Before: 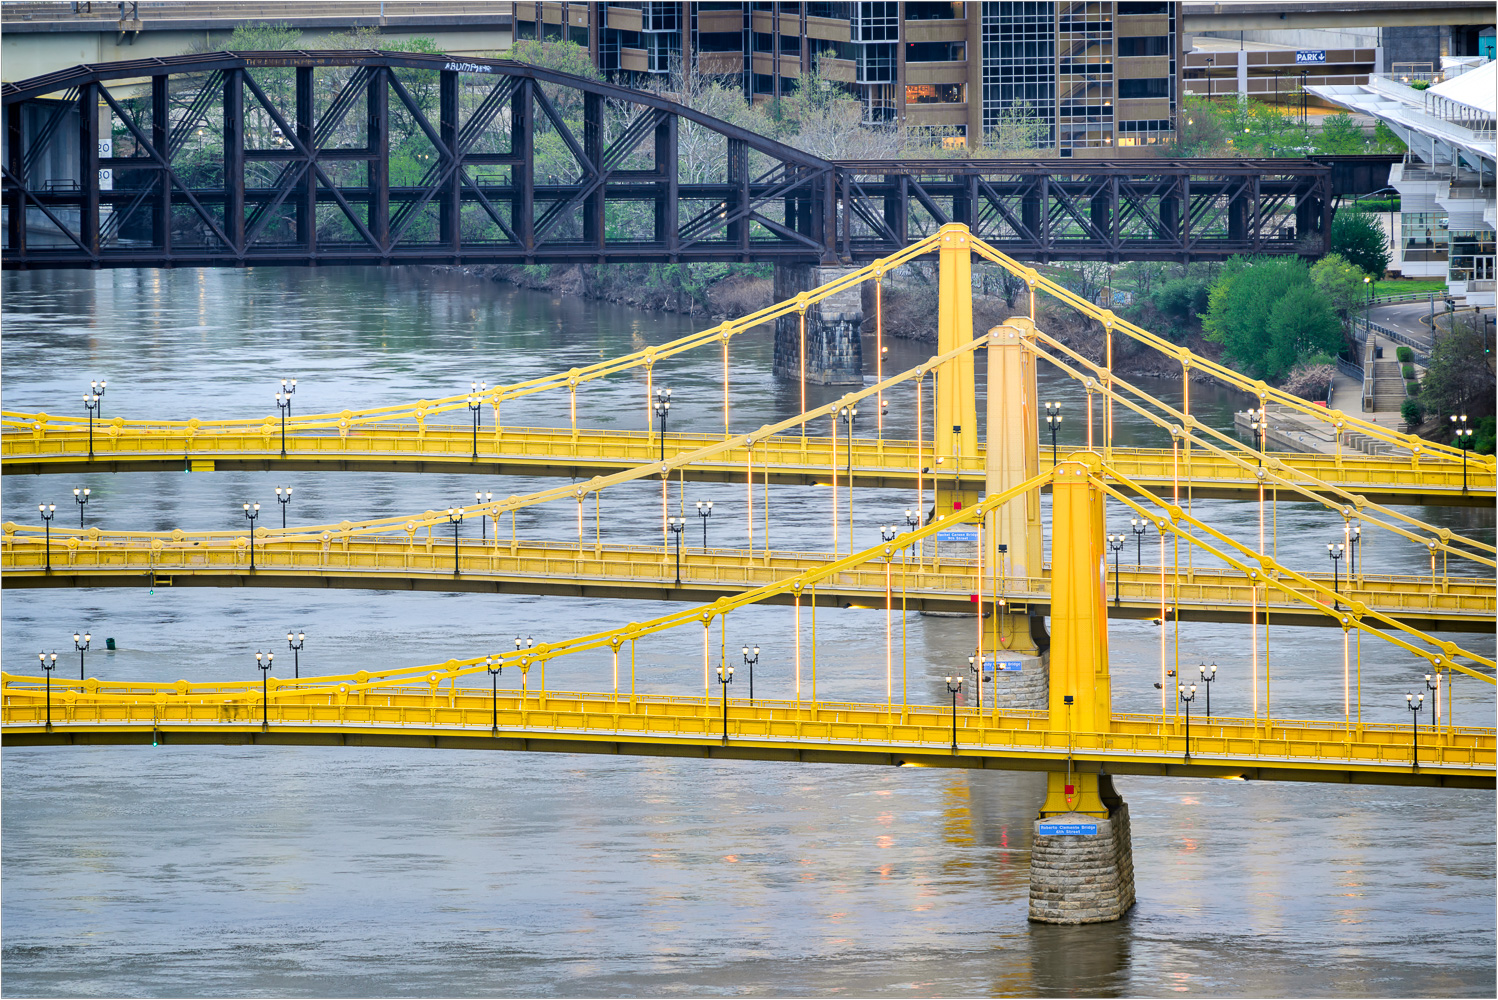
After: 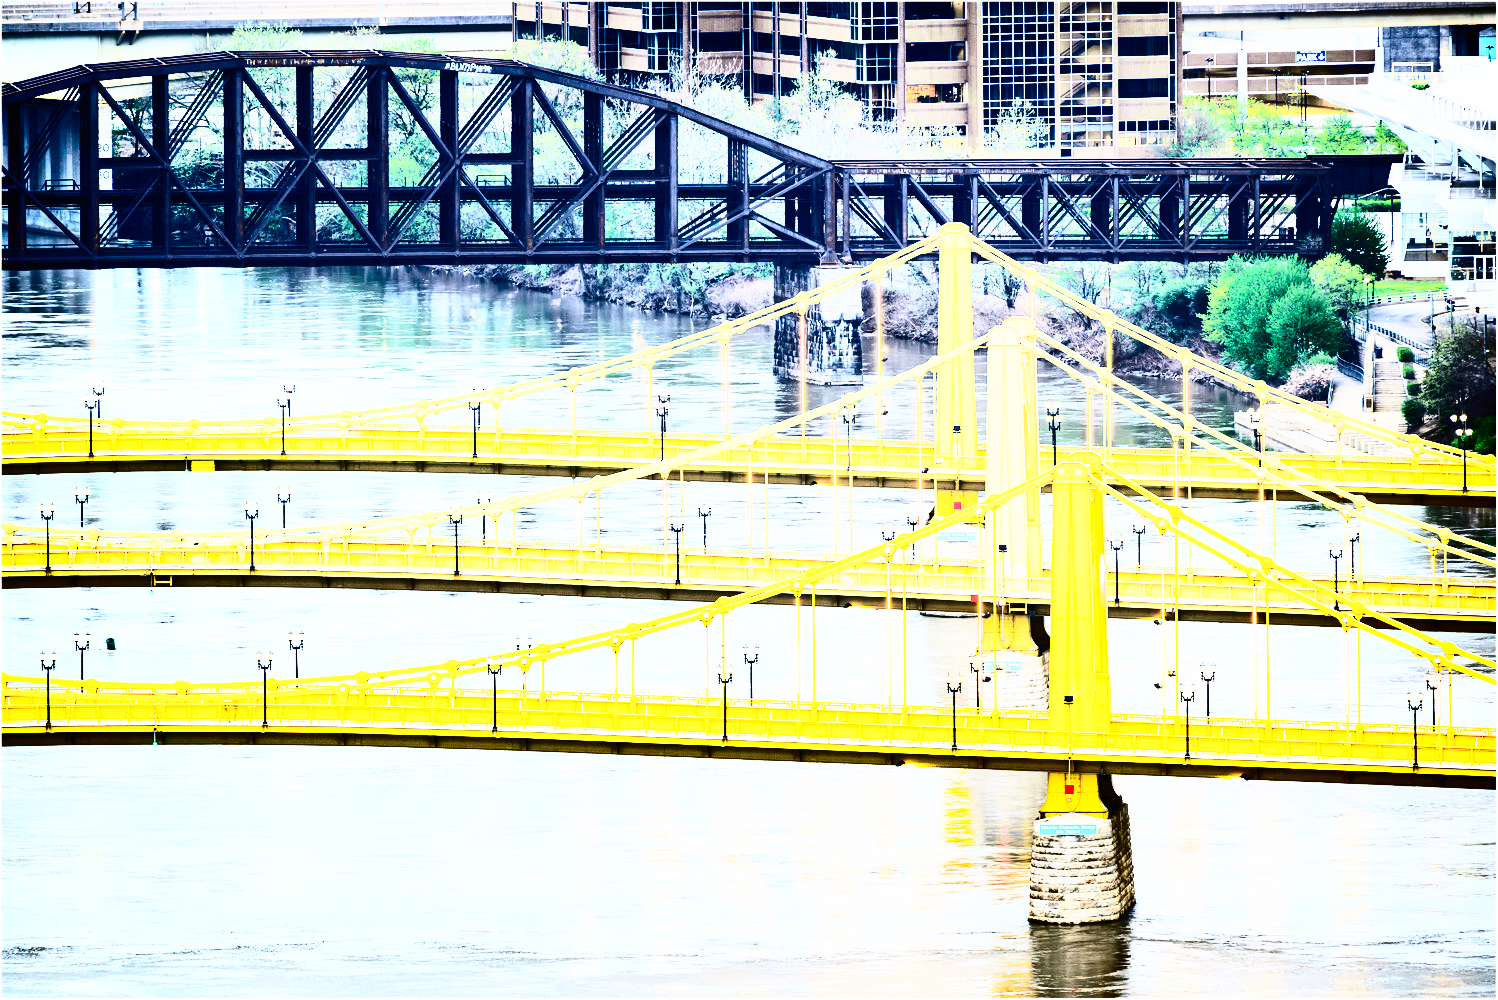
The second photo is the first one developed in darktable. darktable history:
tone curve: curves: ch0 [(0, 0) (0.003, 0.006) (0.011, 0.008) (0.025, 0.011) (0.044, 0.015) (0.069, 0.019) (0.1, 0.023) (0.136, 0.03) (0.177, 0.042) (0.224, 0.065) (0.277, 0.103) (0.335, 0.177) (0.399, 0.294) (0.468, 0.463) (0.543, 0.639) (0.623, 0.805) (0.709, 0.909) (0.801, 0.967) (0.898, 0.989) (1, 1)], color space Lab, independent channels
base curve: curves: ch0 [(0, 0) (0.007, 0.004) (0.027, 0.03) (0.046, 0.07) (0.207, 0.54) (0.442, 0.872) (0.673, 0.972) (1, 1)], preserve colors none
local contrast: mode bilateral grid, contrast 100, coarseness 100, detail 91%, midtone range 0.2
